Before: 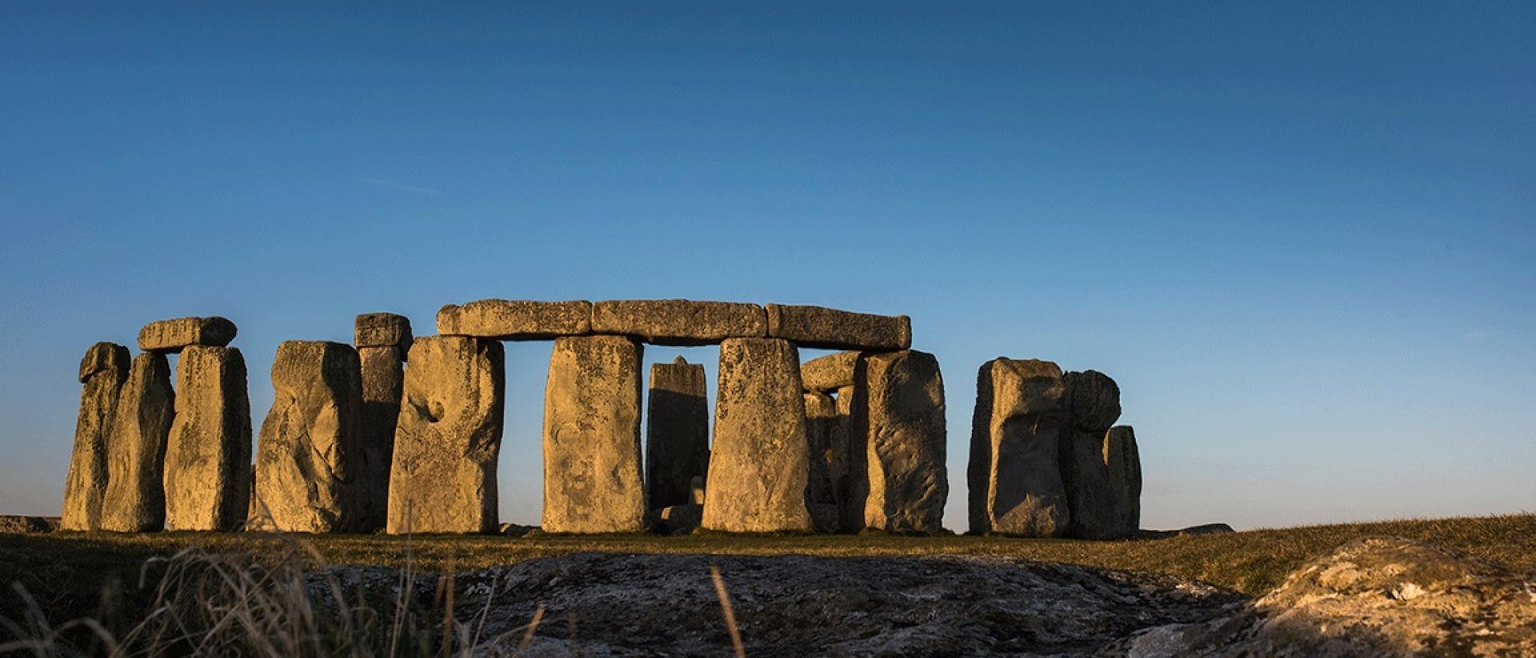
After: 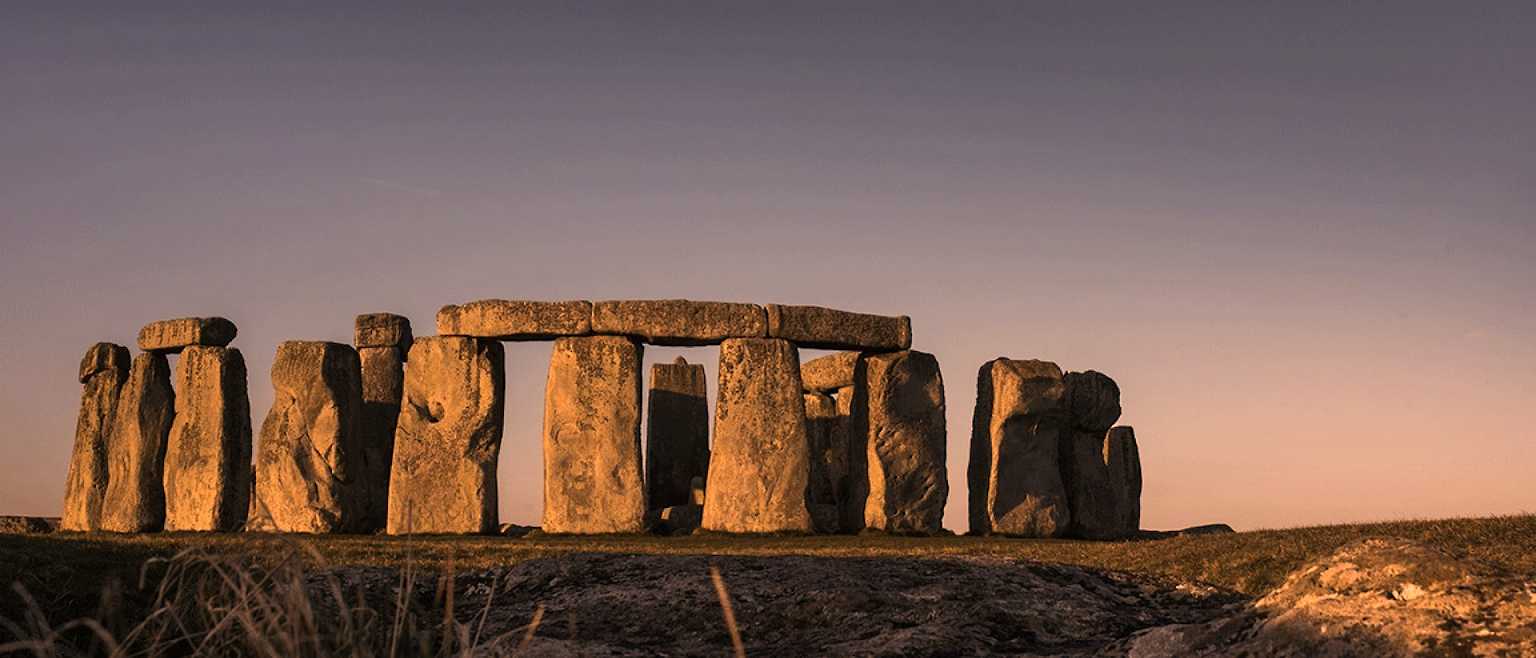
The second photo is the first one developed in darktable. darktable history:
white balance: red 1.029, blue 0.92
color correction: highlights a* 40, highlights b* 40, saturation 0.69
sharpen: radius 5.325, amount 0.312, threshold 26.433
